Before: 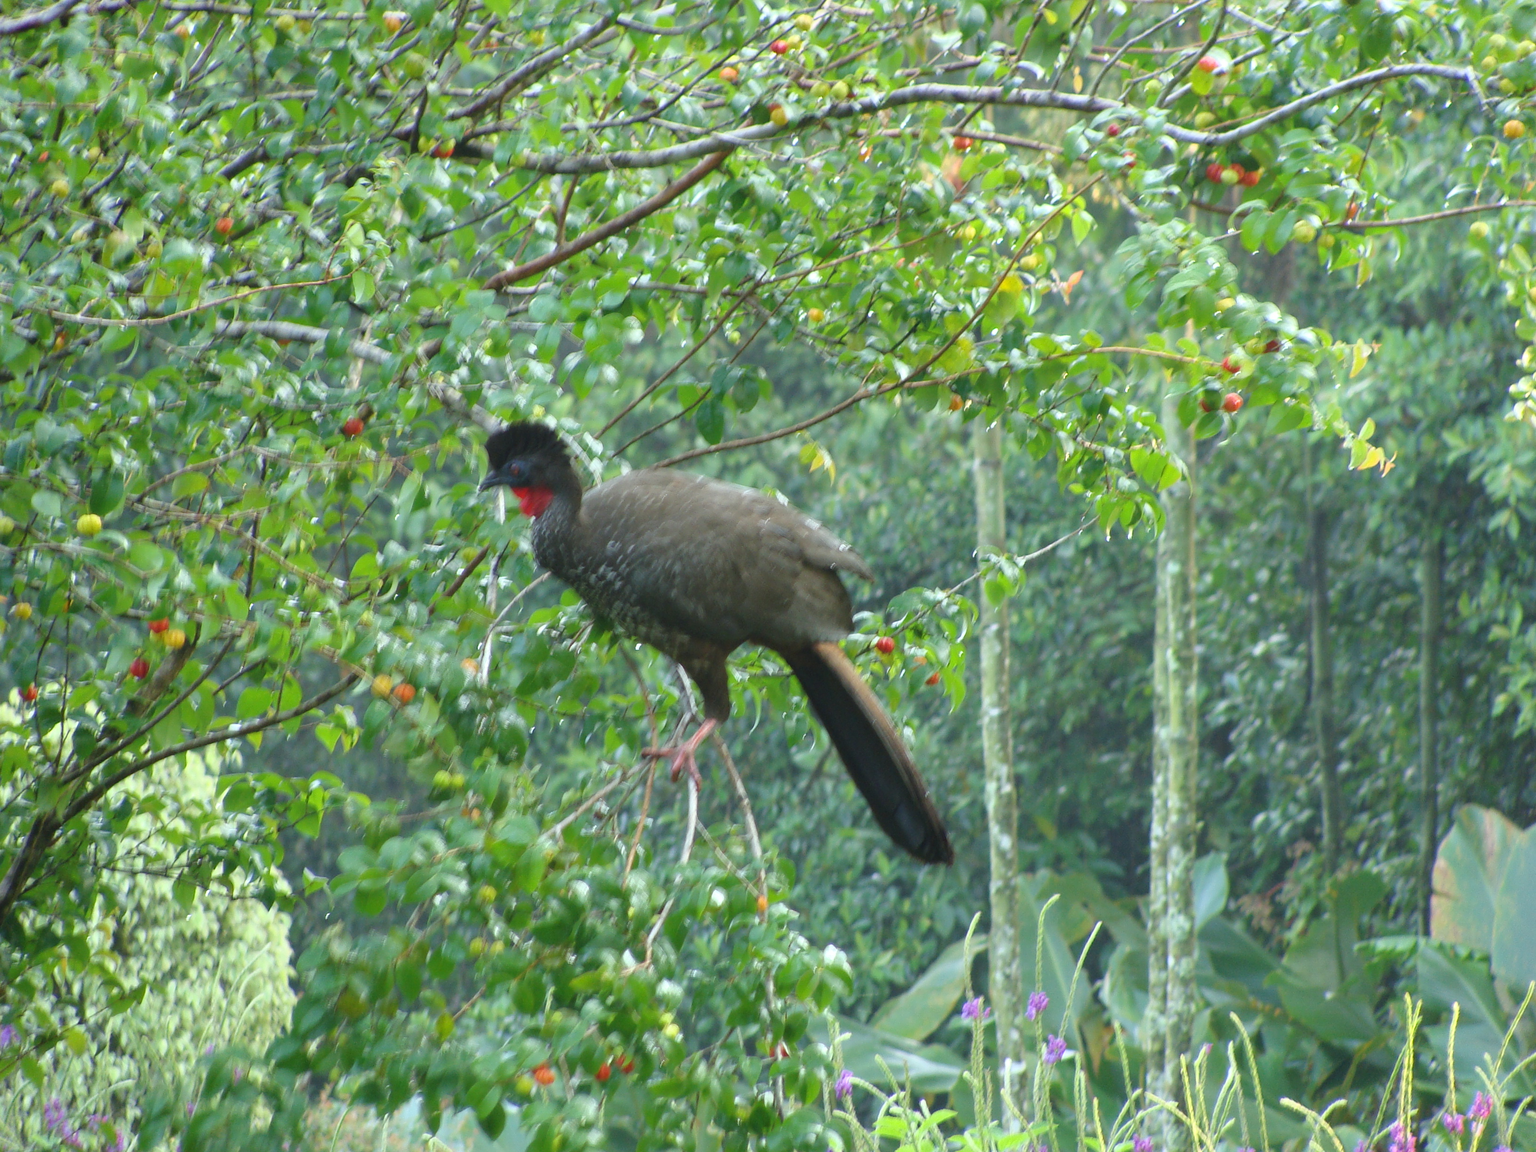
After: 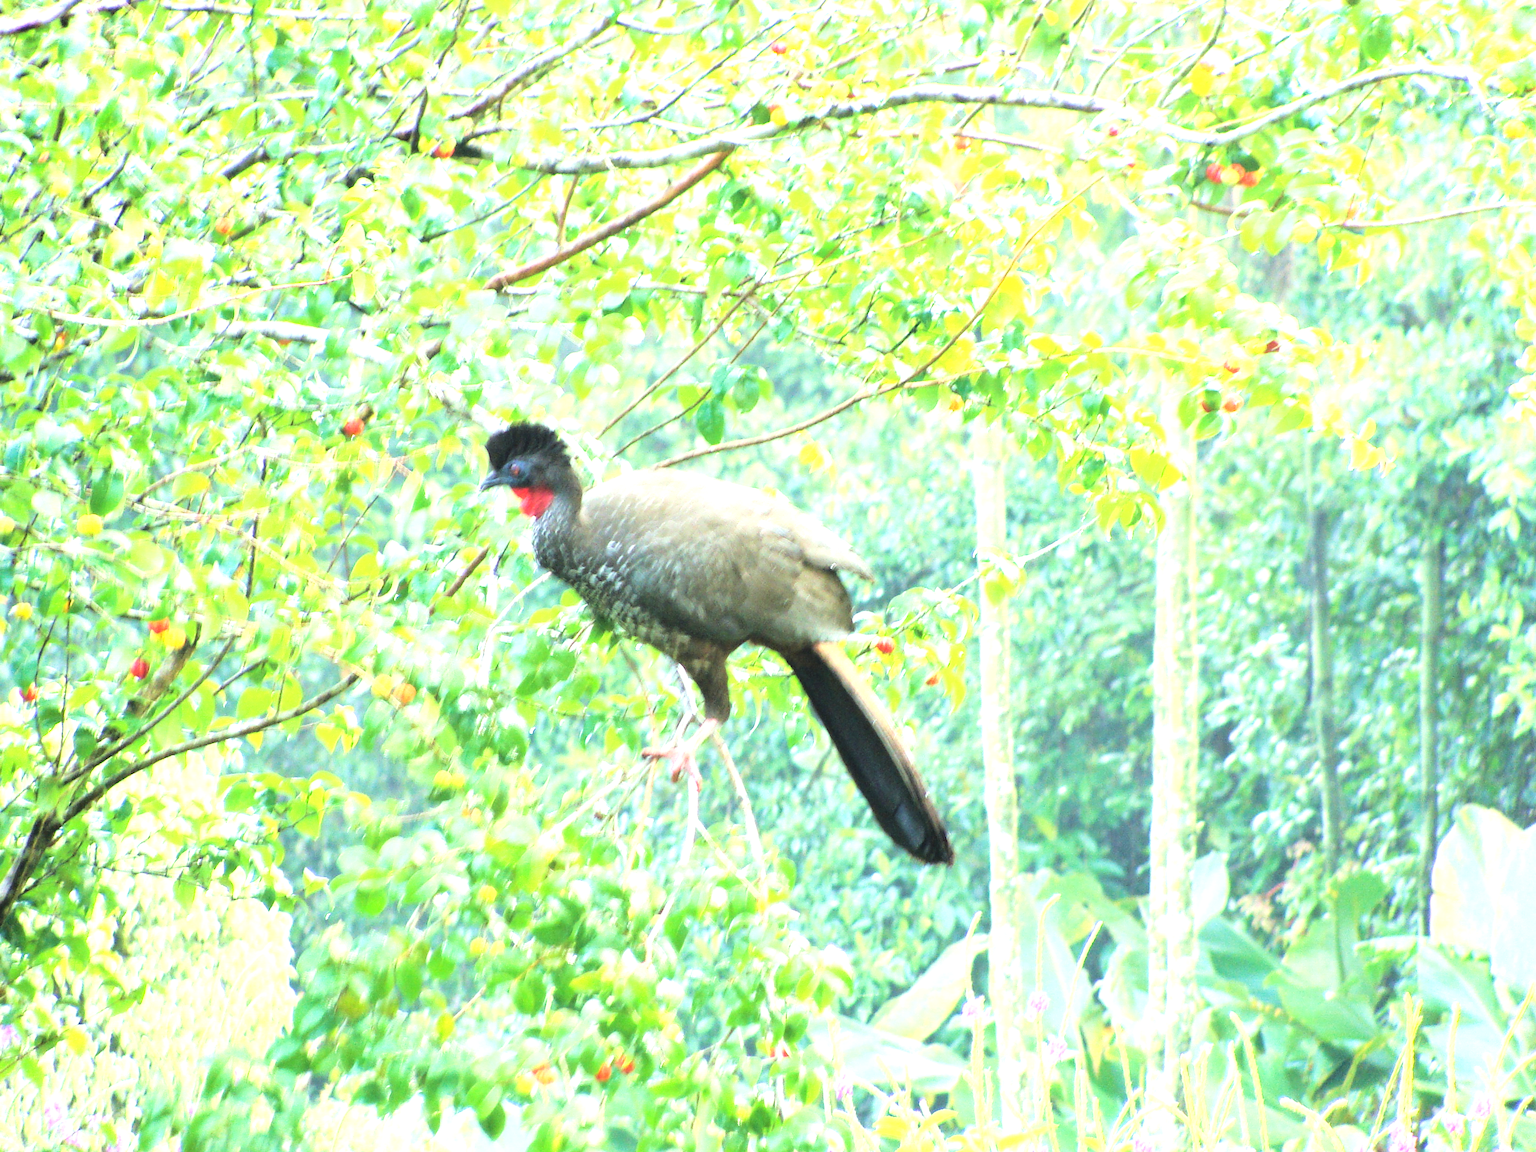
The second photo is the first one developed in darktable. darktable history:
base curve: curves: ch0 [(0, 0) (0.036, 0.037) (0.121, 0.228) (0.46, 0.76) (0.859, 0.983) (1, 1)]
levels: levels [0.062, 0.494, 0.925]
velvia: on, module defaults
exposure: black level correction 0, exposure 1.097 EV, compensate highlight preservation false
